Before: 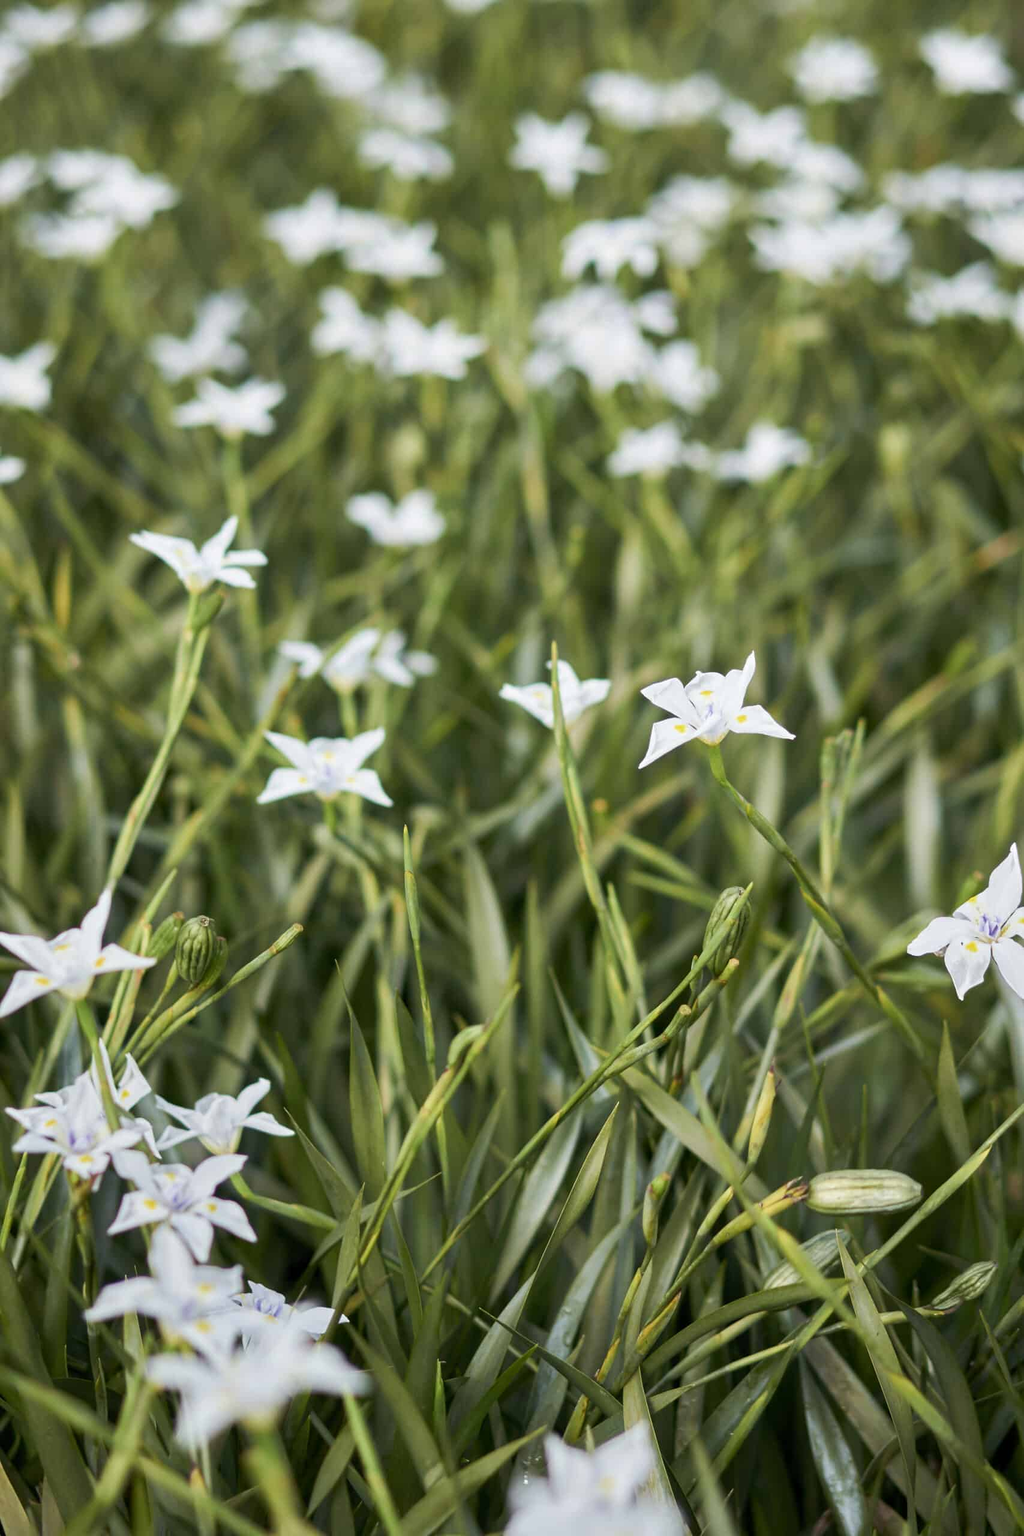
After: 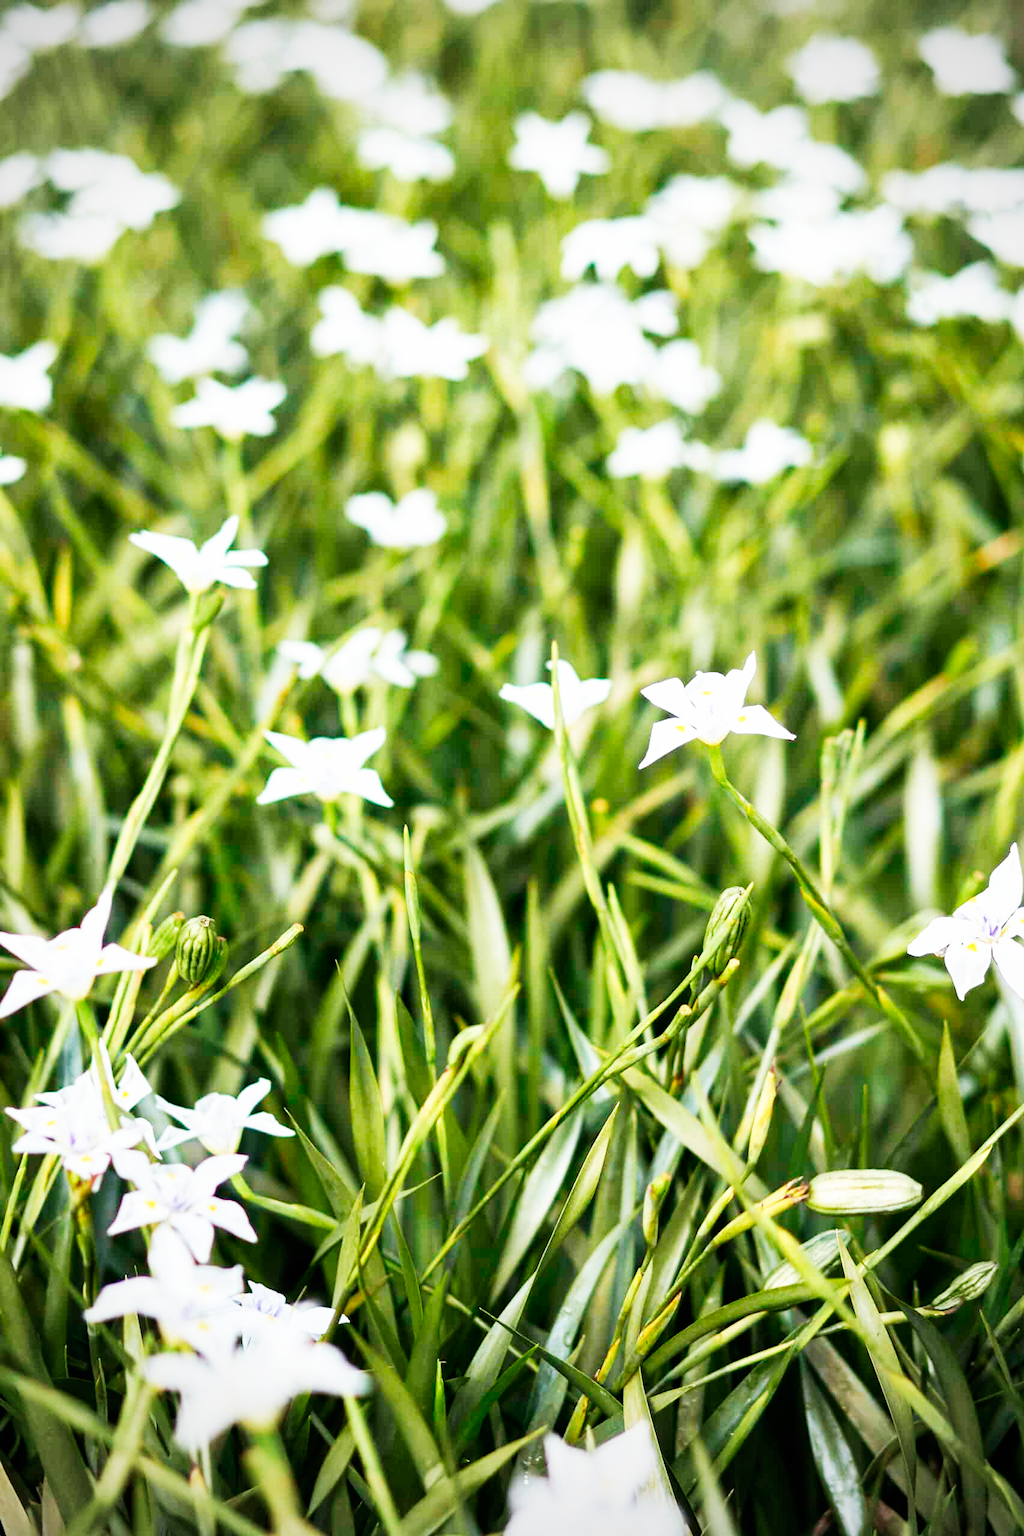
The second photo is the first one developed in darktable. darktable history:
white balance: emerald 1
base curve: curves: ch0 [(0, 0) (0.007, 0.004) (0.027, 0.03) (0.046, 0.07) (0.207, 0.54) (0.442, 0.872) (0.673, 0.972) (1, 1)], preserve colors none
vignetting: fall-off radius 60.92%
